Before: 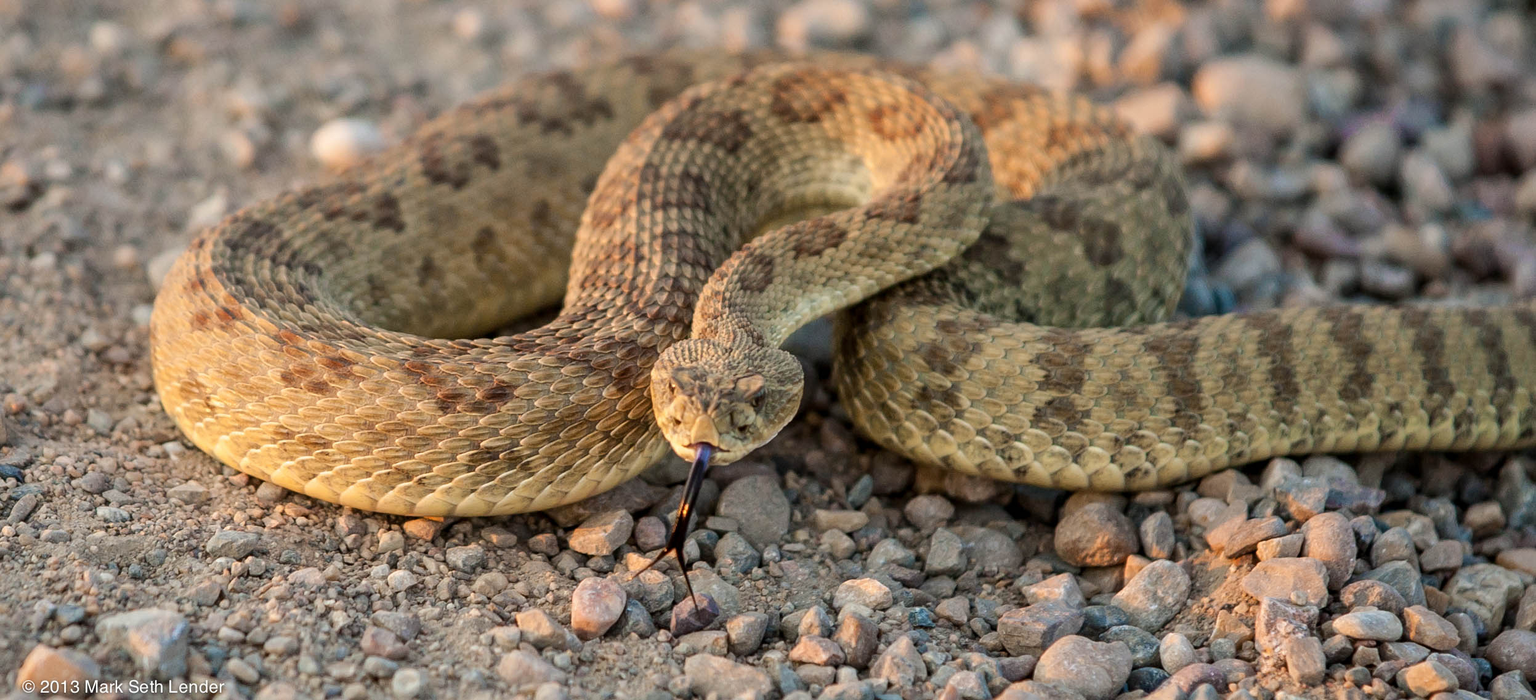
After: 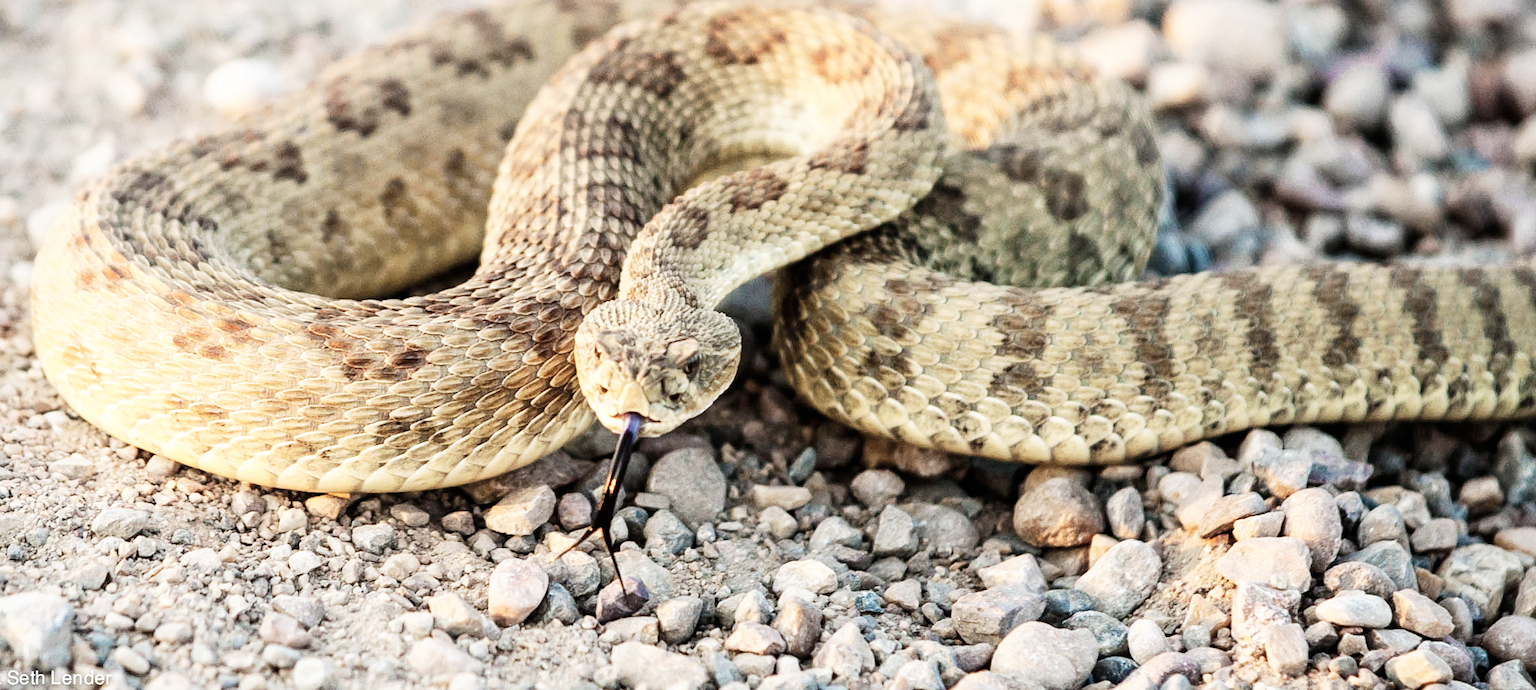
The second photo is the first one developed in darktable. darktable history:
crop and rotate: left 7.944%, top 9.151%
color correction: highlights b* -0.009, saturation 0.612
base curve: curves: ch0 [(0, 0) (0.007, 0.004) (0.027, 0.03) (0.046, 0.07) (0.207, 0.54) (0.442, 0.872) (0.673, 0.972) (1, 1)], preserve colors none
shadows and highlights: shadows -70.73, highlights 33.87, soften with gaussian
